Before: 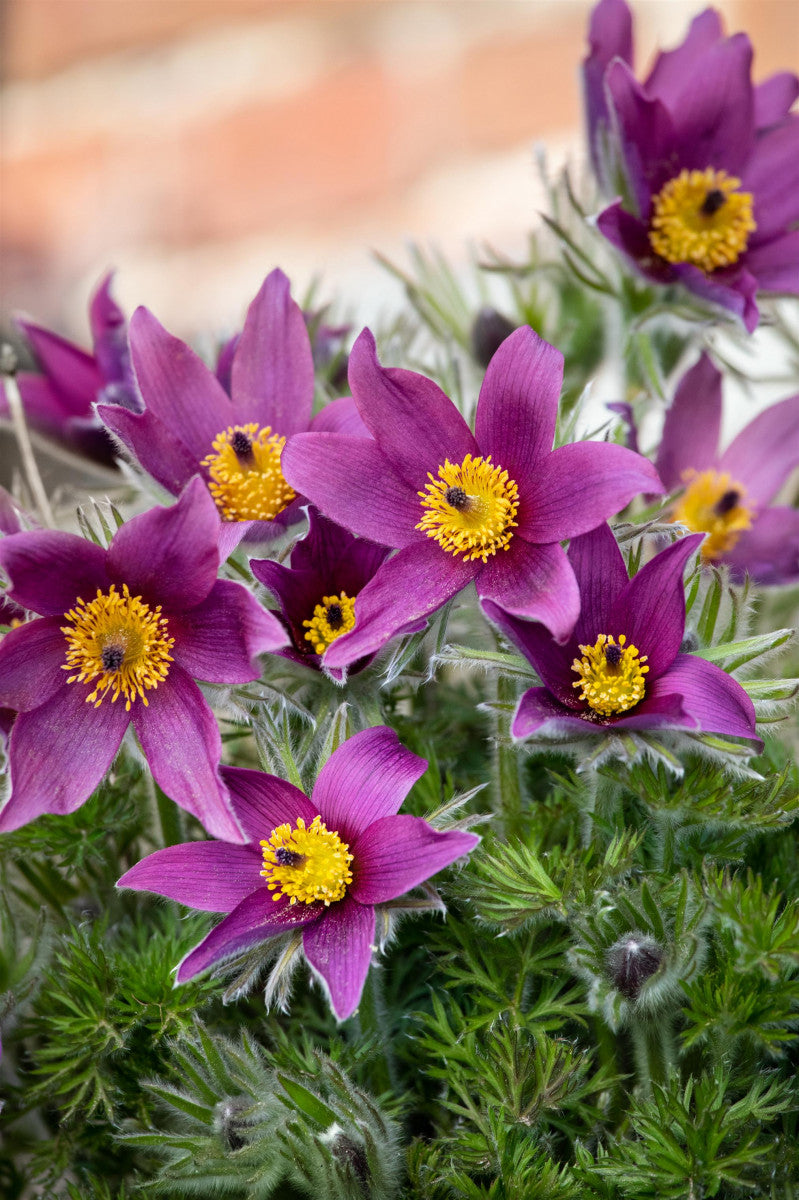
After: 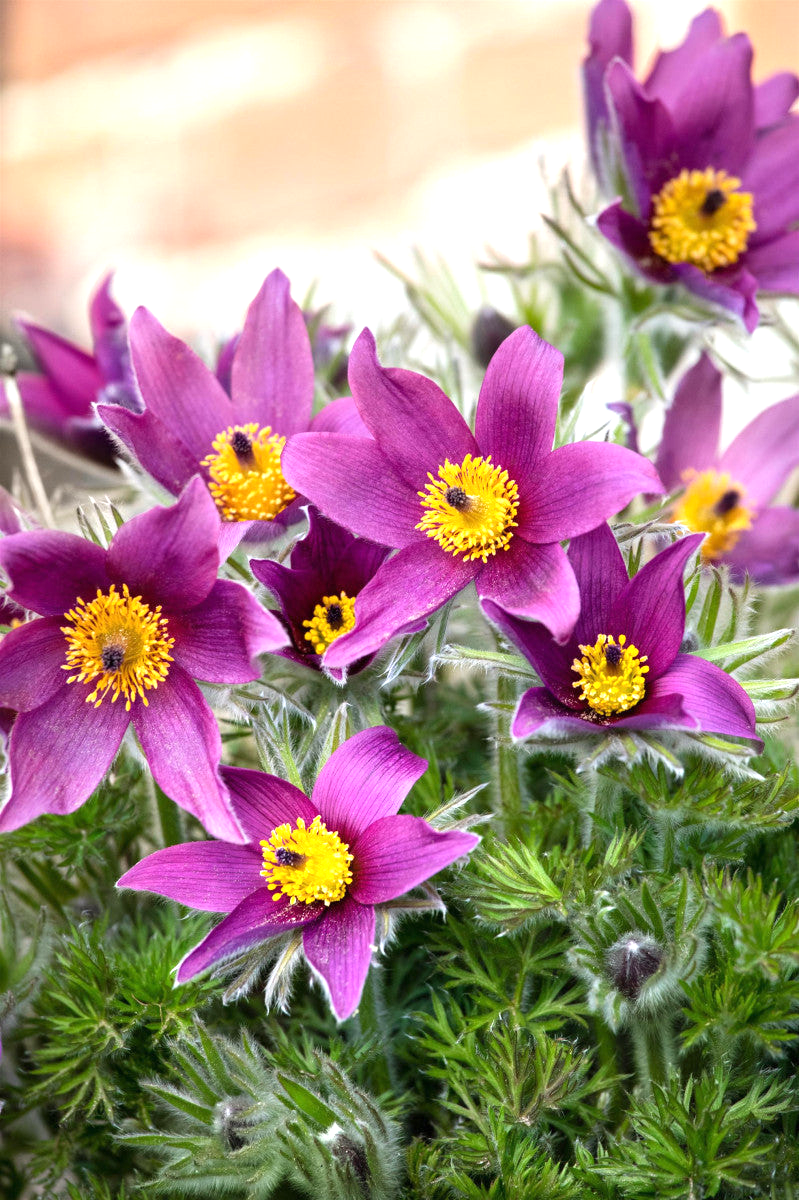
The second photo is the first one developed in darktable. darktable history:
exposure: black level correction 0, exposure 0.704 EV, compensate exposure bias true, compensate highlight preservation false
